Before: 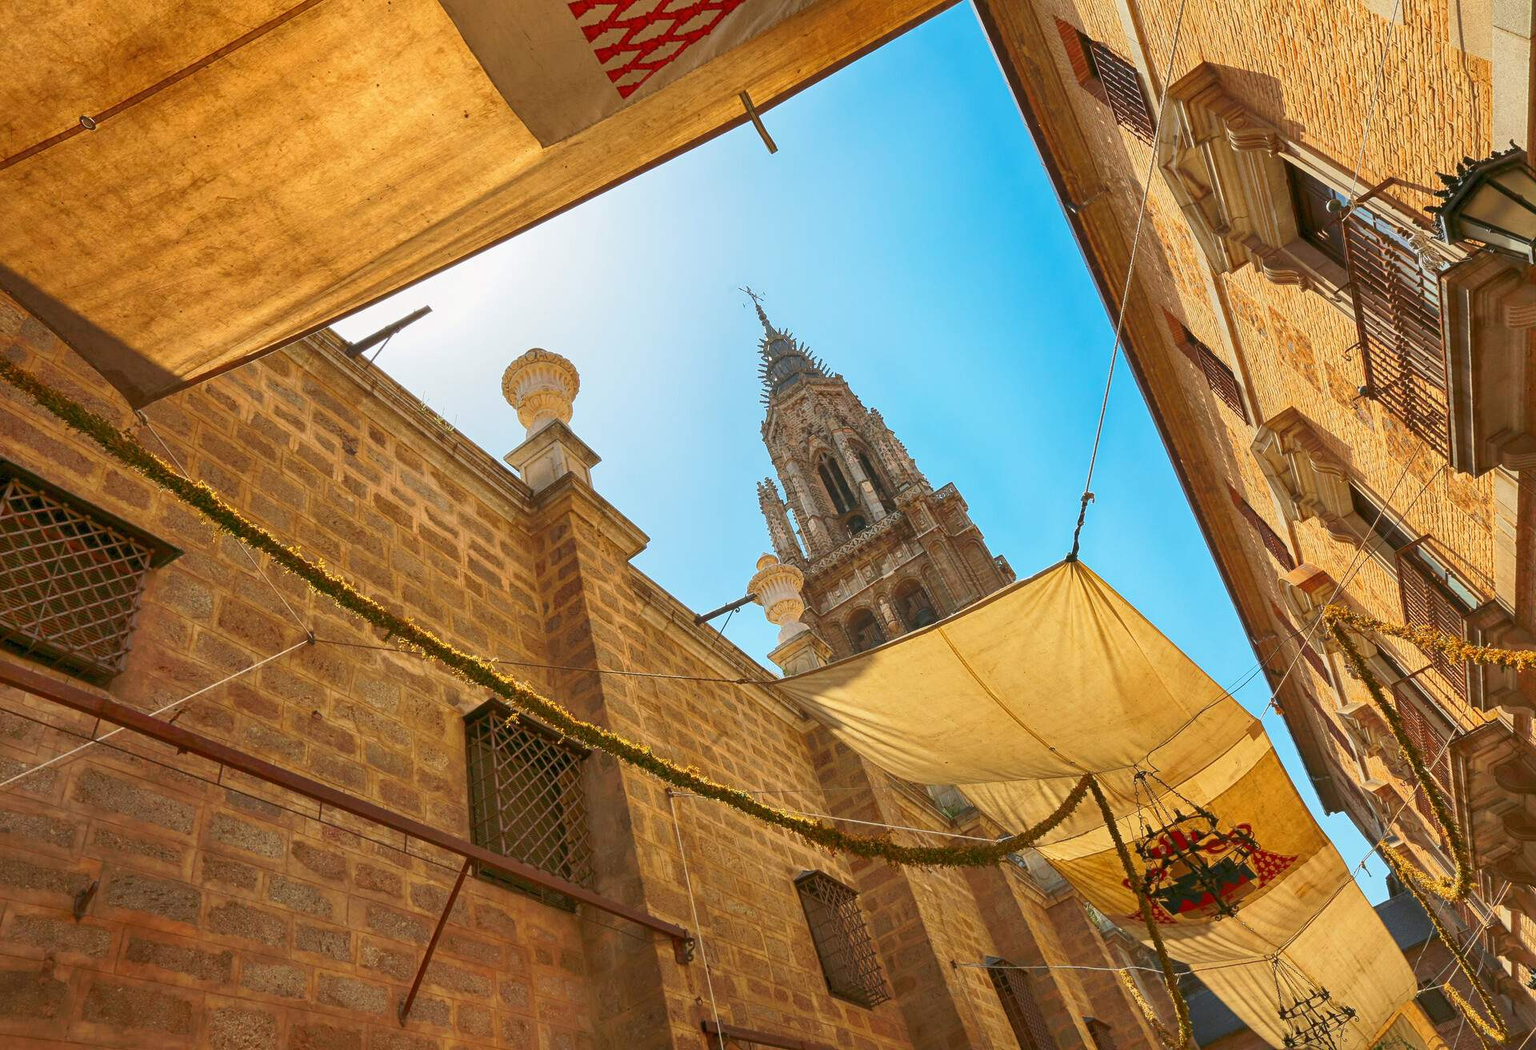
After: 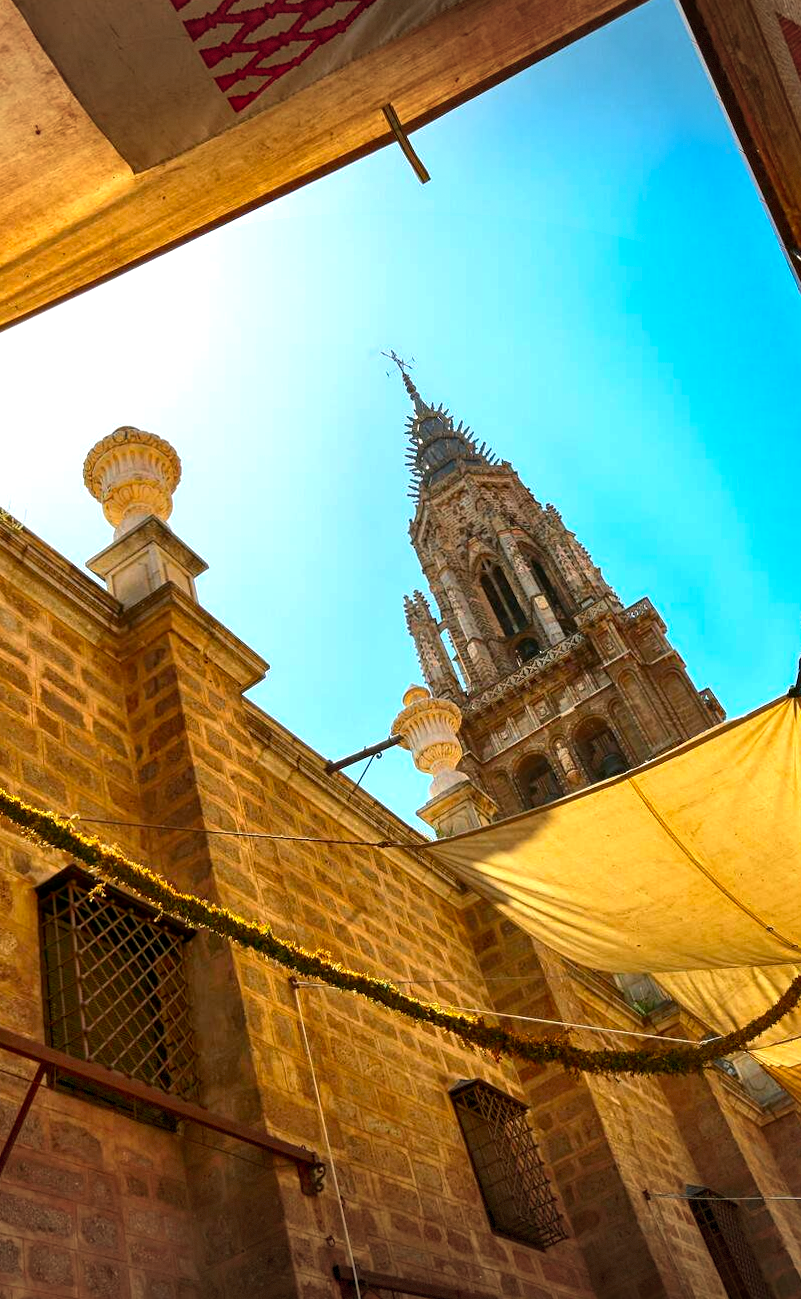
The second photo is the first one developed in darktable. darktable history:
crop: left 28.583%, right 29.231%
vignetting: fall-off start 100%, brightness -0.406, saturation -0.3, width/height ratio 1.324, dithering 8-bit output, unbound false
color balance: lift [0.991, 1, 1, 1], gamma [0.996, 1, 1, 1], input saturation 98.52%, contrast 20.34%, output saturation 103.72%
rotate and perspective: rotation 0.174°, lens shift (vertical) 0.013, lens shift (horizontal) 0.019, shear 0.001, automatic cropping original format, crop left 0.007, crop right 0.991, crop top 0.016, crop bottom 0.997
